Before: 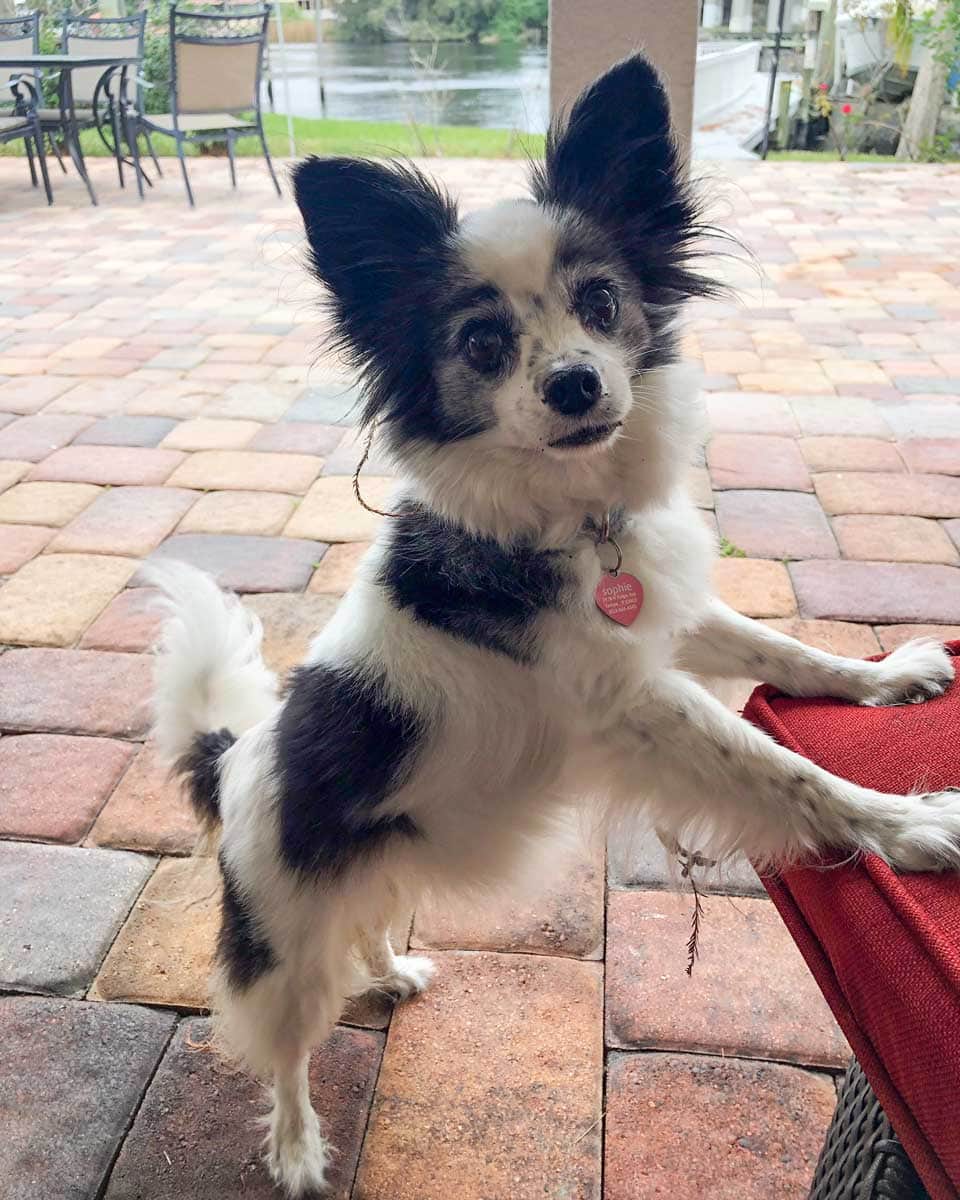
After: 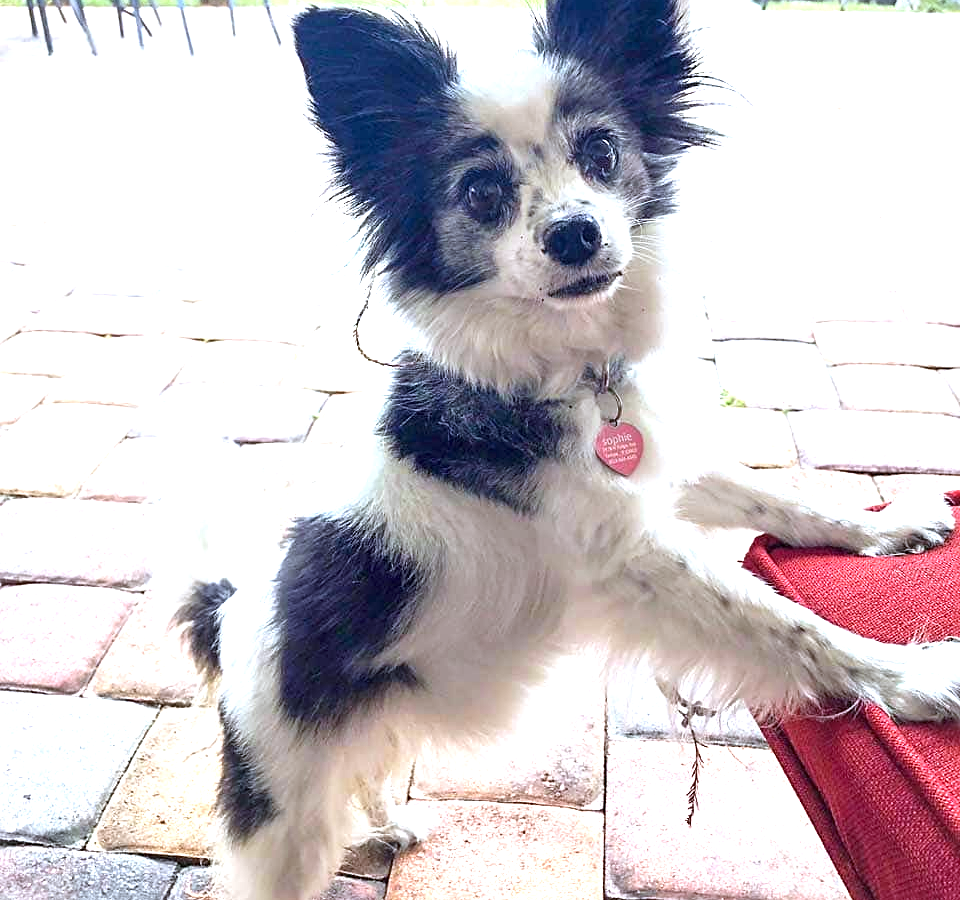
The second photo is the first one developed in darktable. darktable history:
exposure: black level correction 0, exposure 1.3 EV, compensate exposure bias true, compensate highlight preservation false
white balance: red 0.924, blue 1.095
sharpen: radius 2.529, amount 0.323
crop and rotate: top 12.5%, bottom 12.5%
